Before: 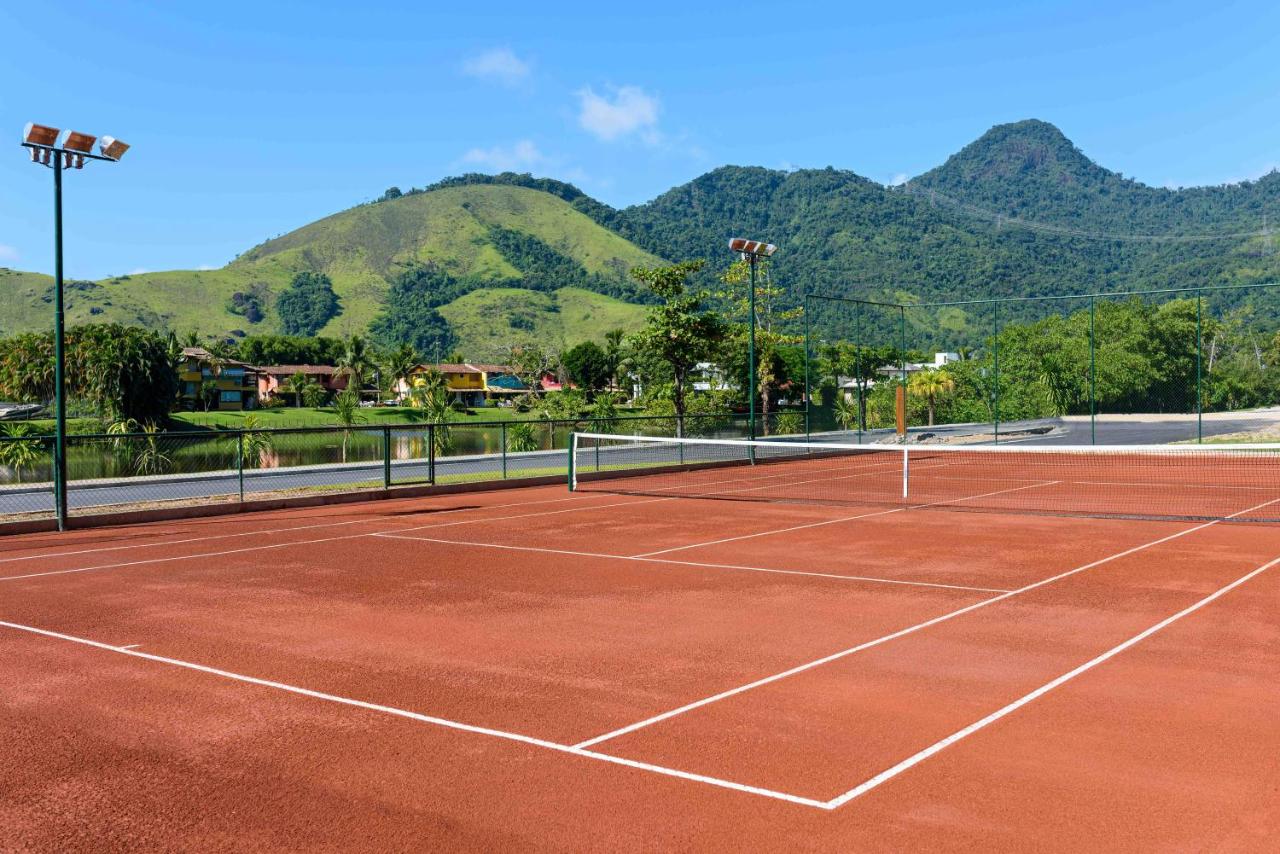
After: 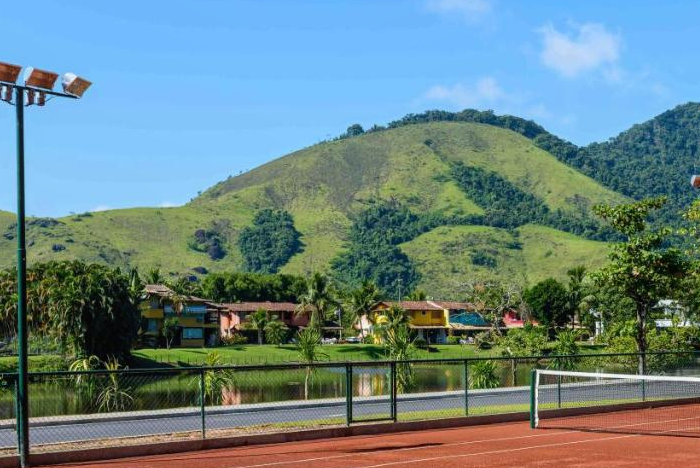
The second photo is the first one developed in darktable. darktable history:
local contrast: detail 110%
crop and rotate: left 3.047%, top 7.509%, right 42.236%, bottom 37.598%
